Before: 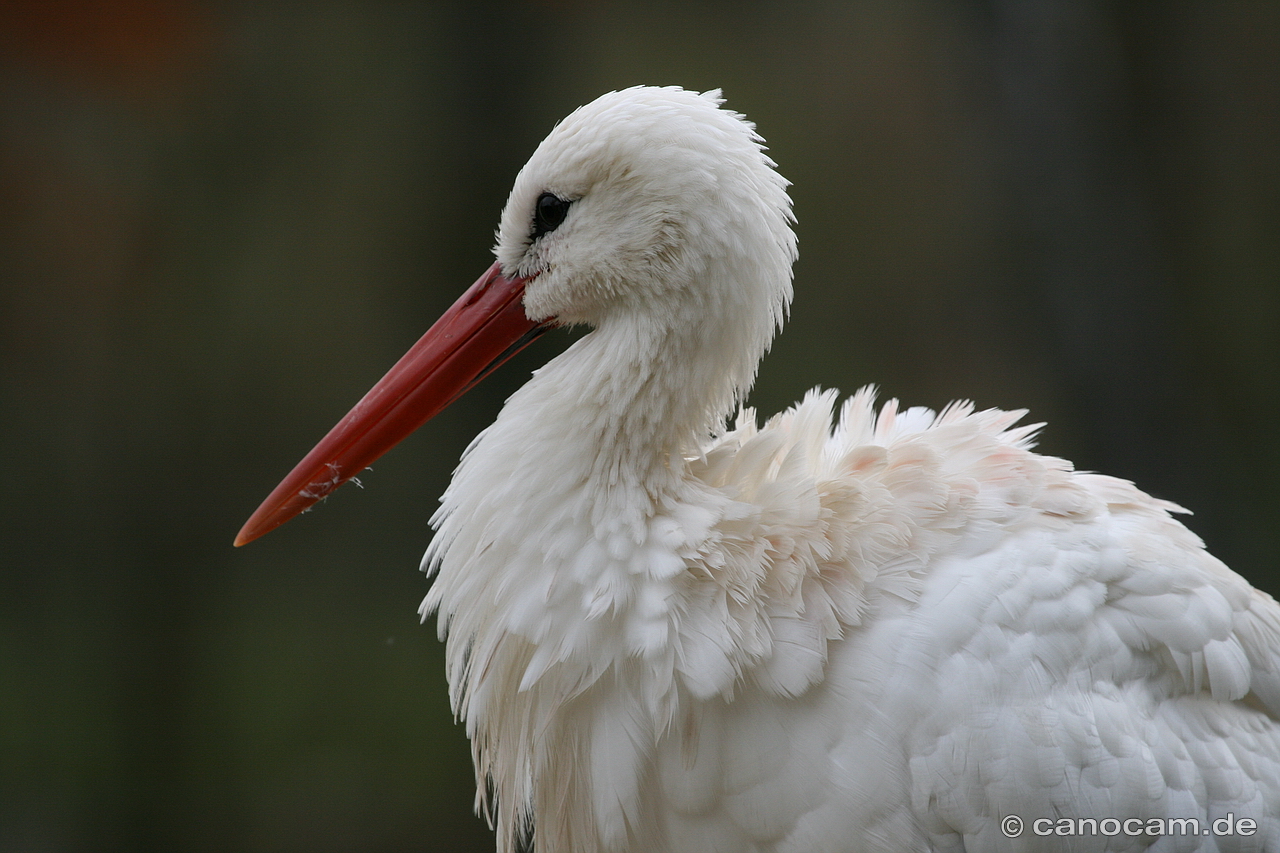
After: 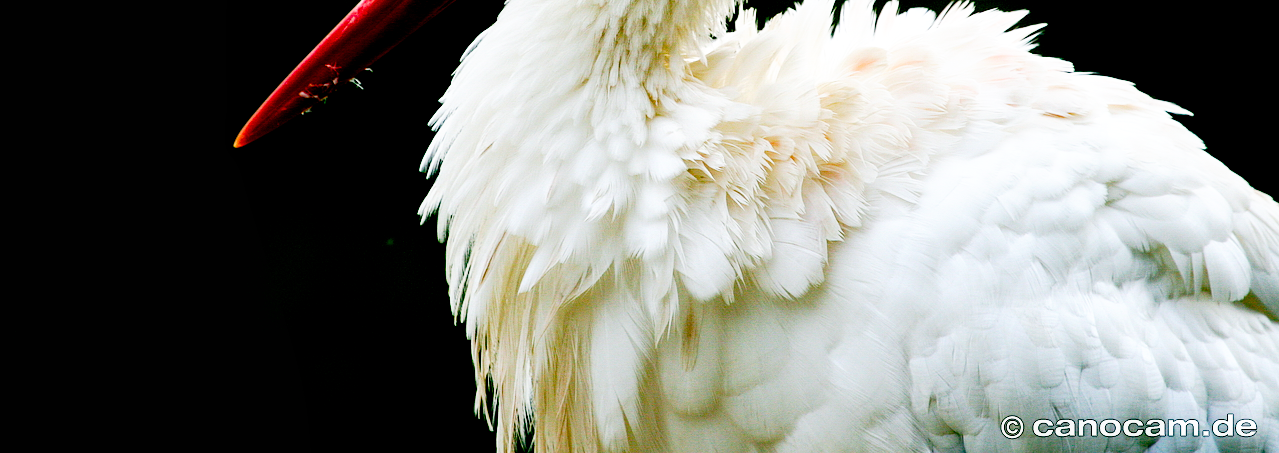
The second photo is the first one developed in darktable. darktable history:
crop and rotate: top 46.782%, right 0.021%
base curve: curves: ch0 [(0, 0) (0.007, 0.004) (0.027, 0.03) (0.046, 0.07) (0.207, 0.54) (0.442, 0.872) (0.673, 0.972) (1, 1)], preserve colors none
contrast brightness saturation: contrast 0.09, saturation 0.269
local contrast: highlights 100%, shadows 102%, detail 119%, midtone range 0.2
exposure: black level correction 0.029, exposure -0.076 EV, compensate exposure bias true, compensate highlight preservation false
color balance rgb: global offset › luminance -0.318%, global offset › chroma 0.114%, global offset › hue 164.83°, linear chroma grading › global chroma 8.423%, perceptual saturation grading › global saturation 20%, perceptual saturation grading › highlights -49.11%, perceptual saturation grading › shadows 23.902%, global vibrance 20%
